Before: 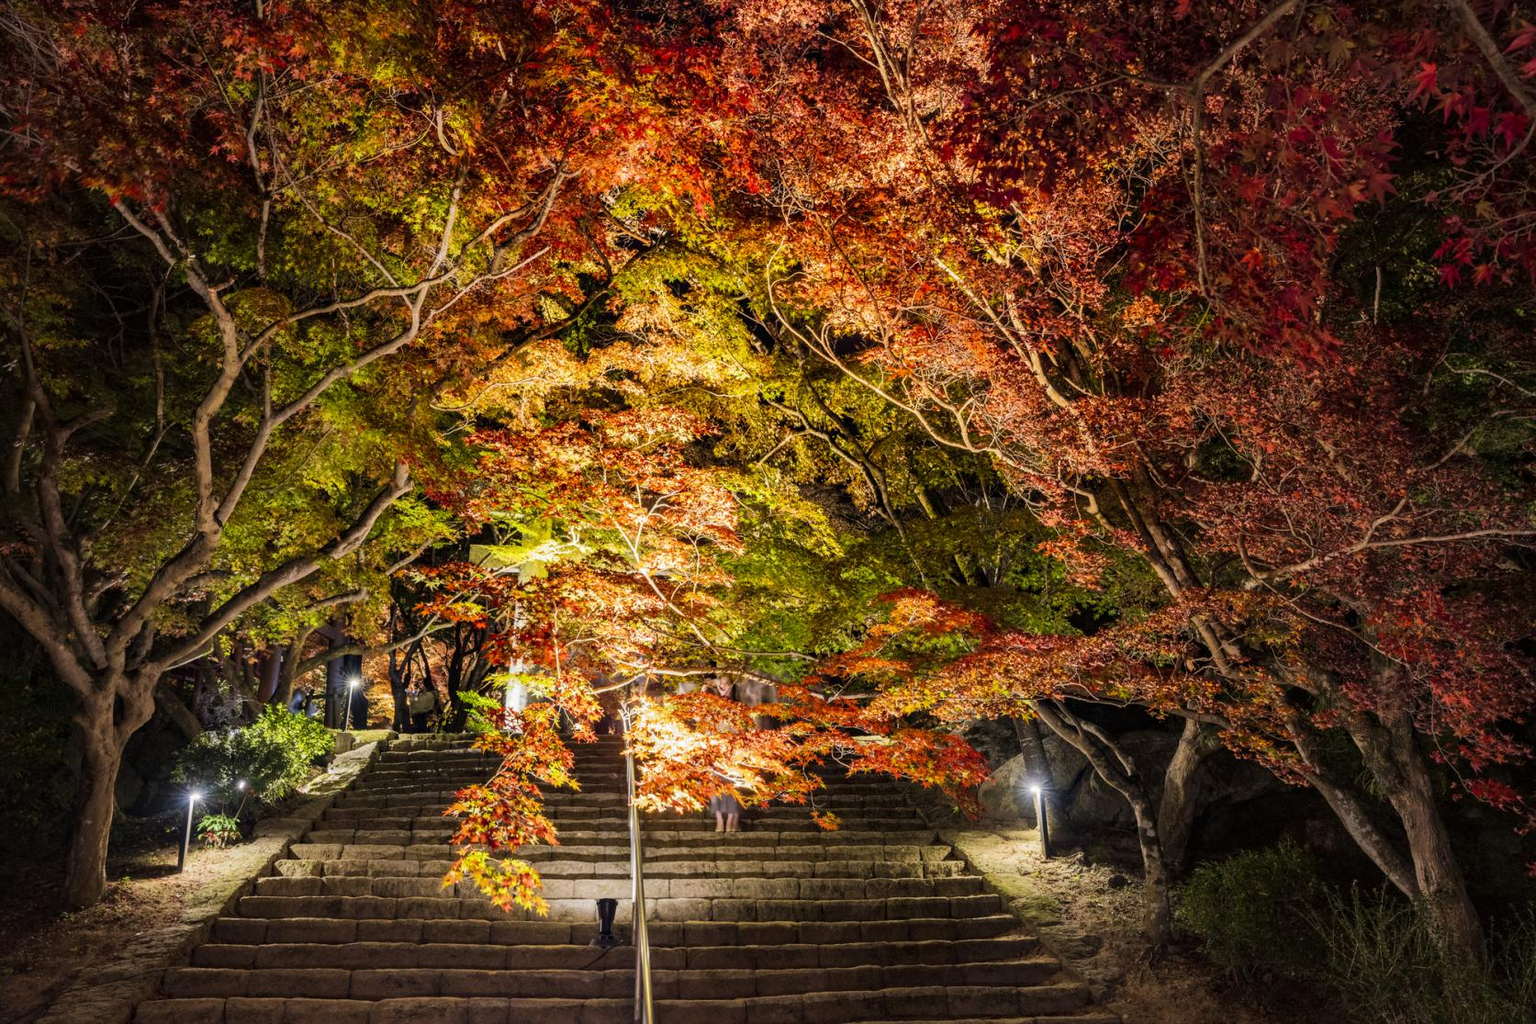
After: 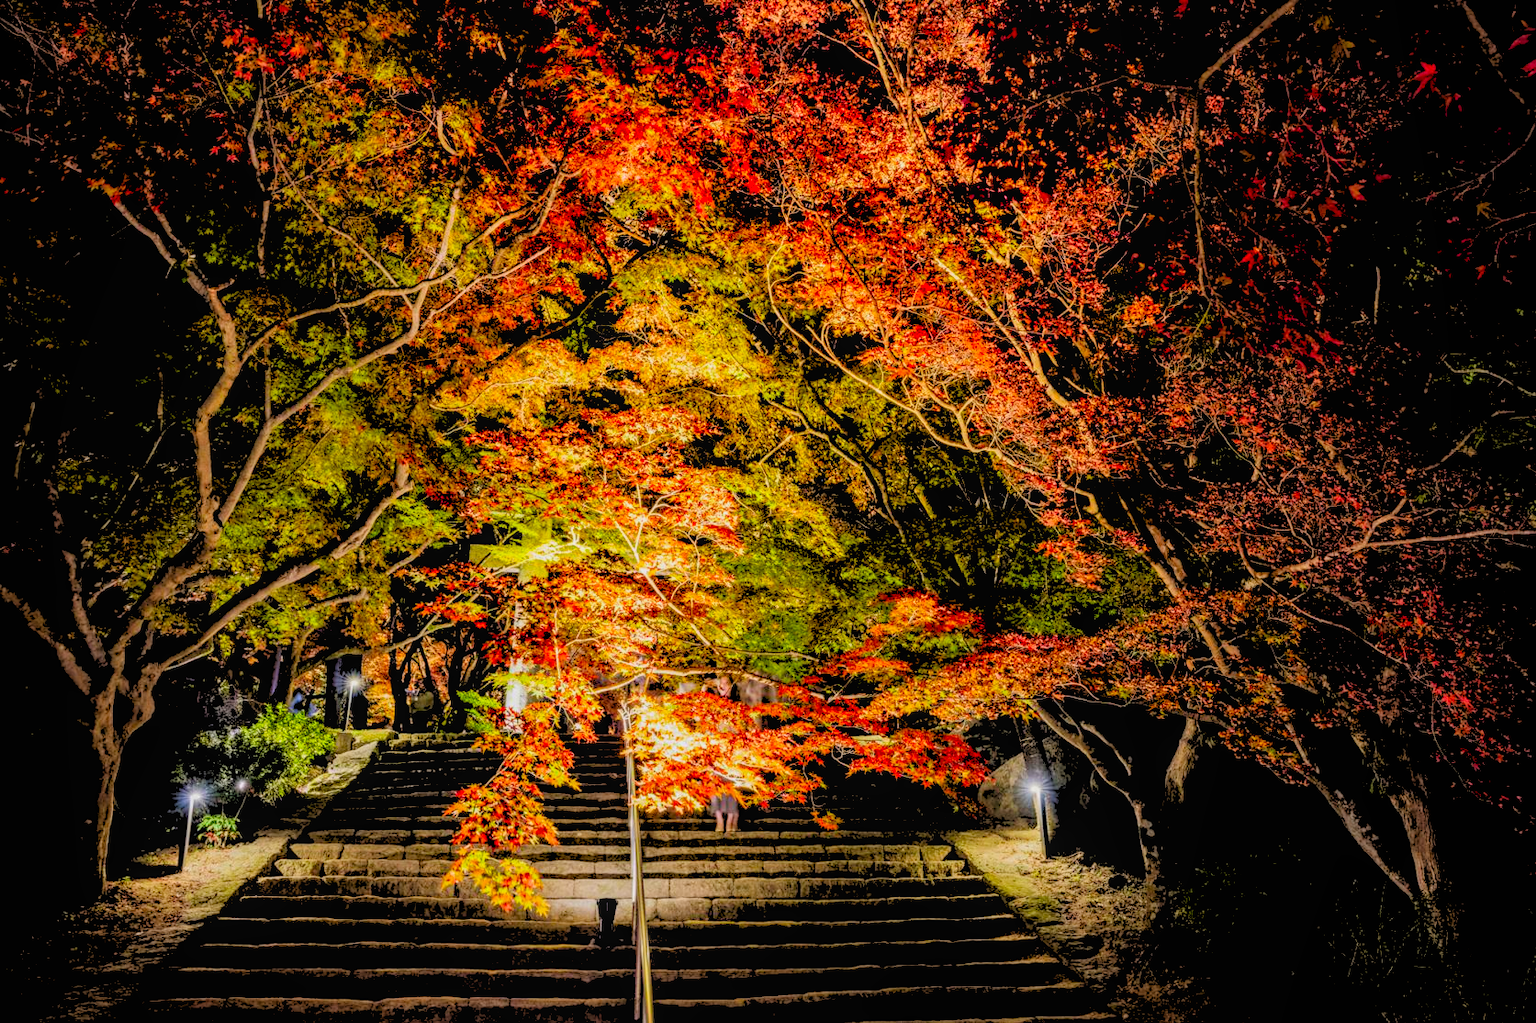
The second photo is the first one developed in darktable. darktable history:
contrast brightness saturation: brightness -0.02, saturation 0.35
local contrast: detail 110%
rgb levels: levels [[0.027, 0.429, 0.996], [0, 0.5, 1], [0, 0.5, 1]]
exposure: black level correction 0.006, exposure -0.226 EV, compensate highlight preservation false
